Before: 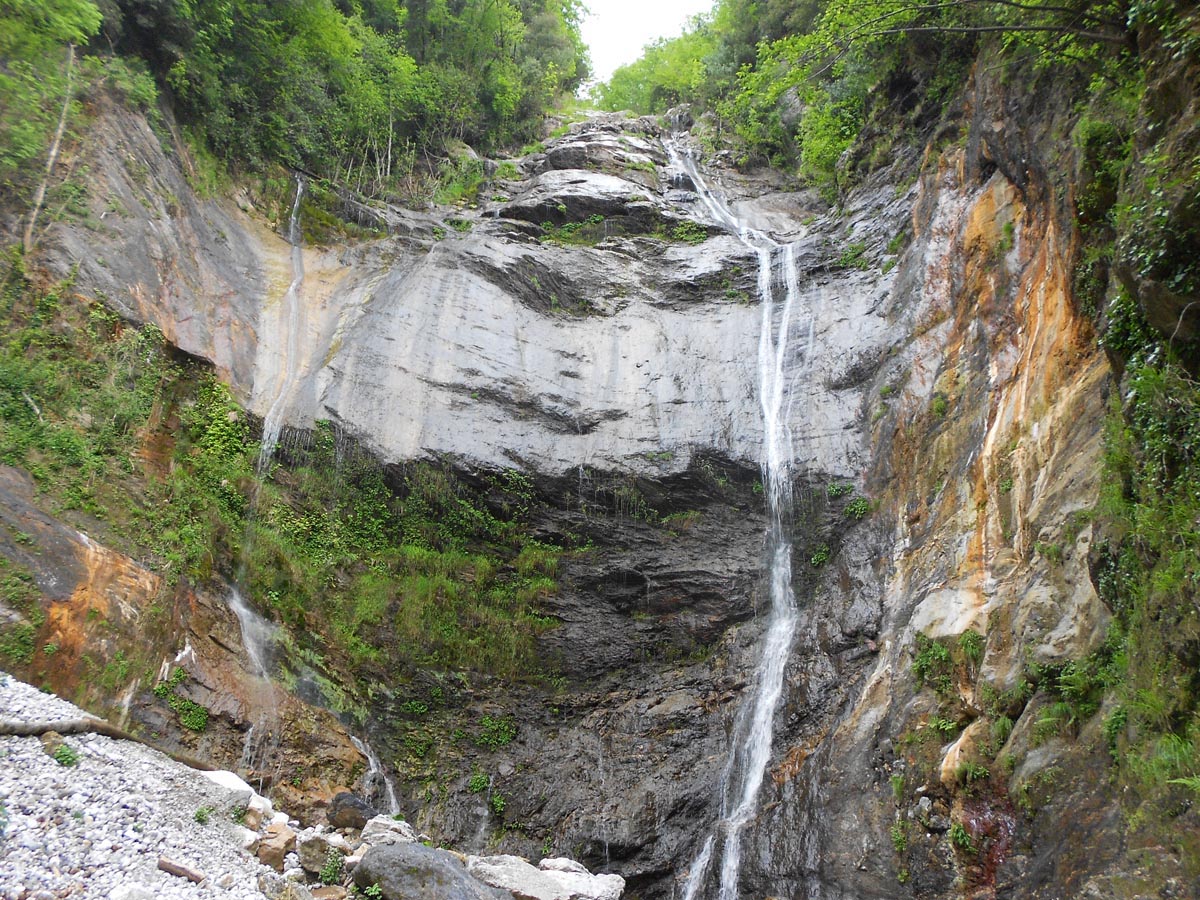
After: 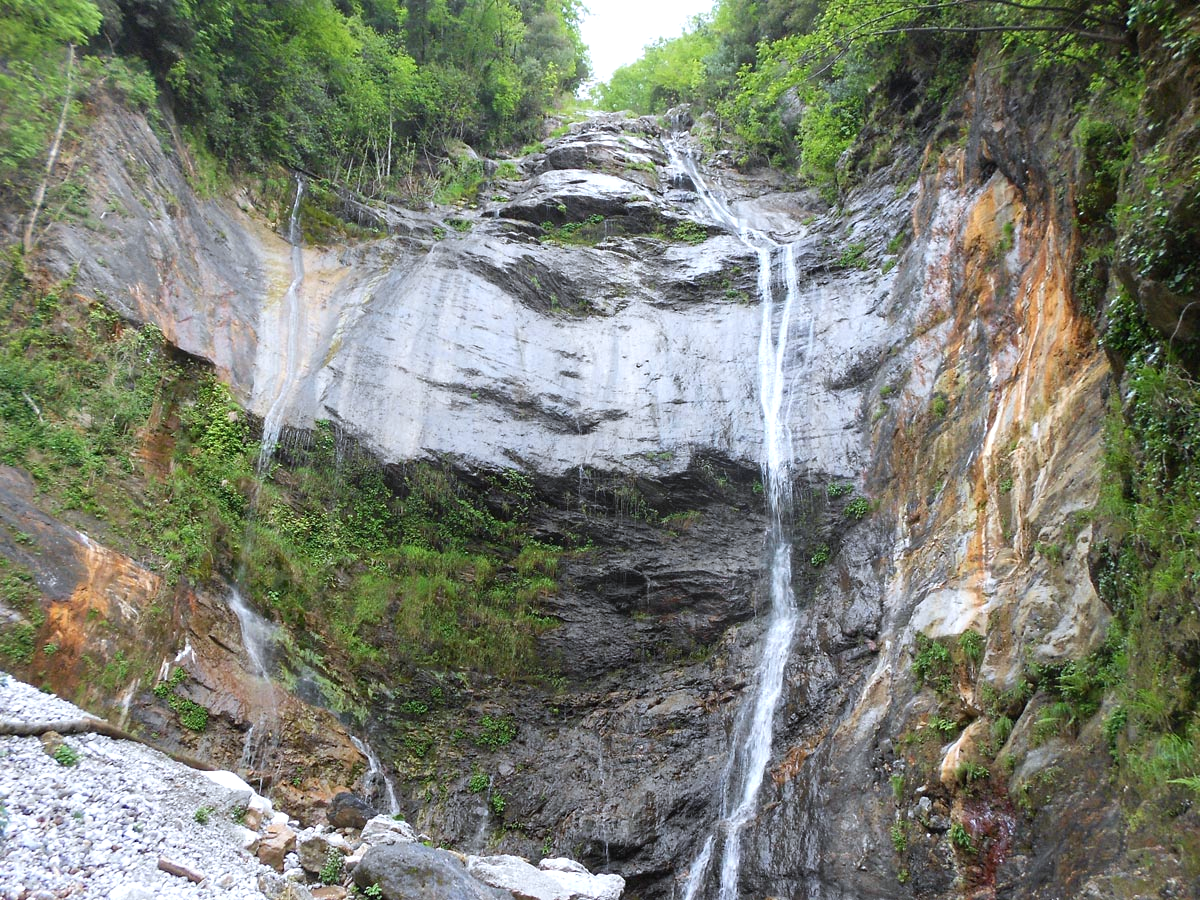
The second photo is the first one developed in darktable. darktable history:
color correction: highlights a* -0.772, highlights b* -8.92
exposure: compensate highlight preservation false
levels: levels [0, 0.474, 0.947]
